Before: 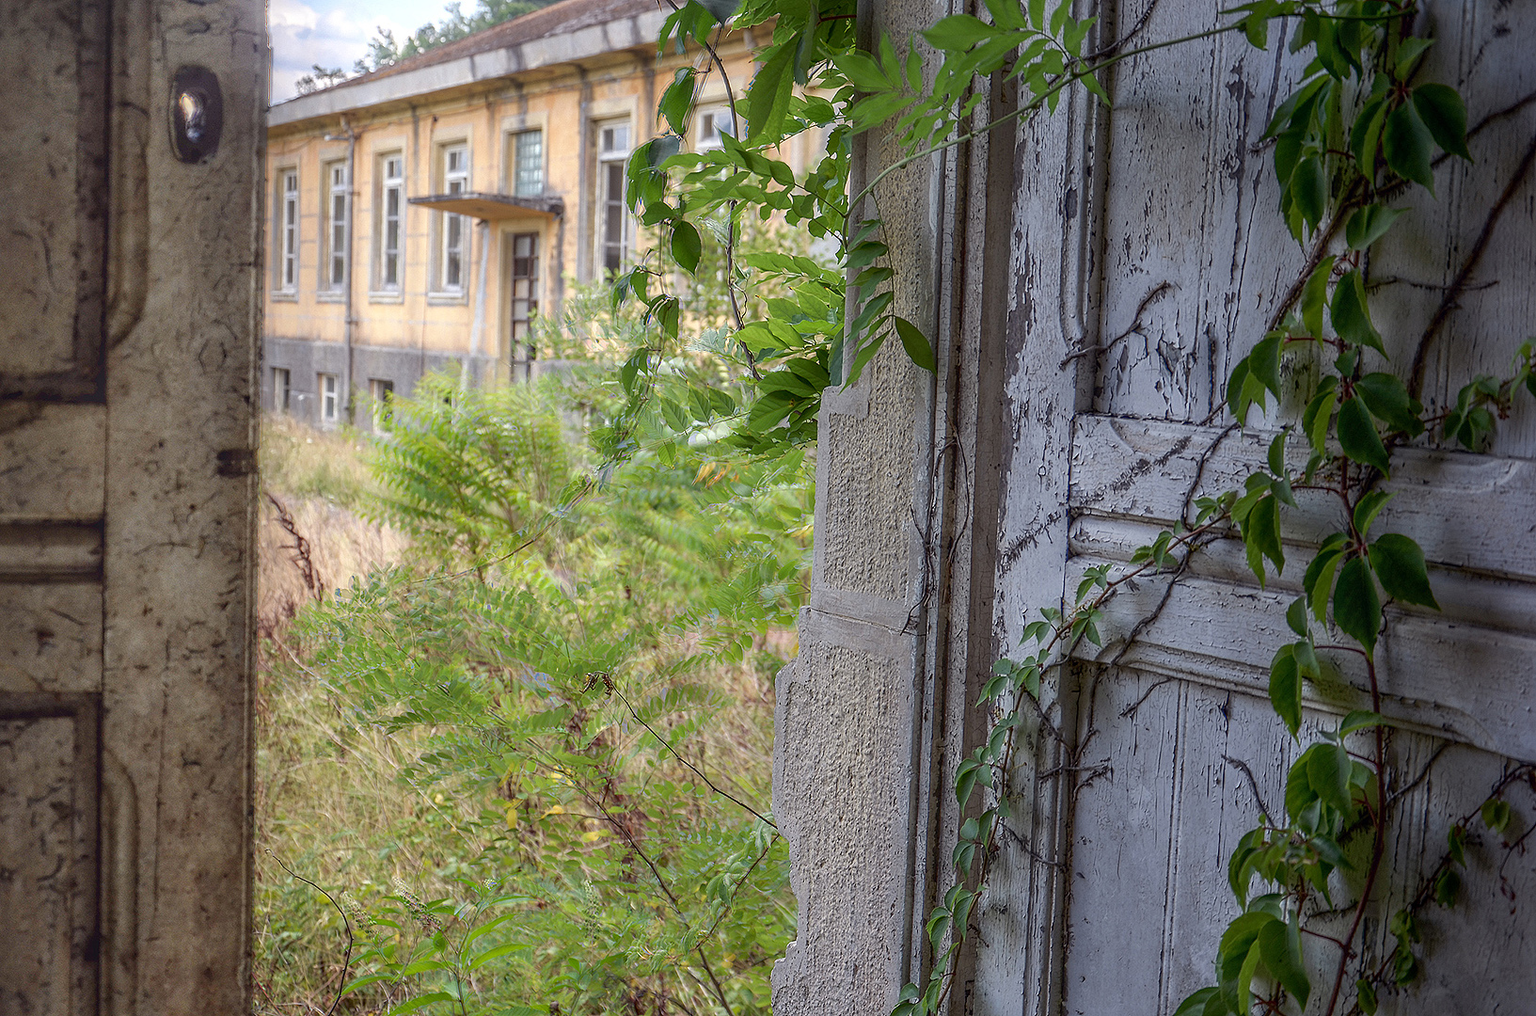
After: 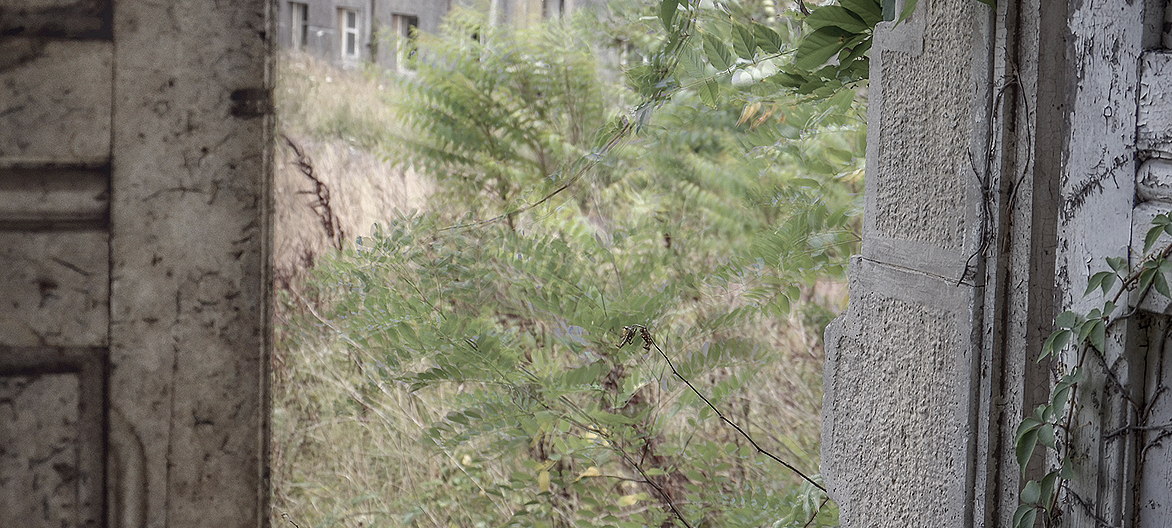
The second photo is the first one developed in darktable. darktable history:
crop: top 36.095%, right 28.213%, bottom 14.96%
color zones: curves: ch1 [(0, 0.292) (0.001, 0.292) (0.2, 0.264) (0.4, 0.248) (0.6, 0.248) (0.8, 0.264) (0.999, 0.292) (1, 0.292)]
